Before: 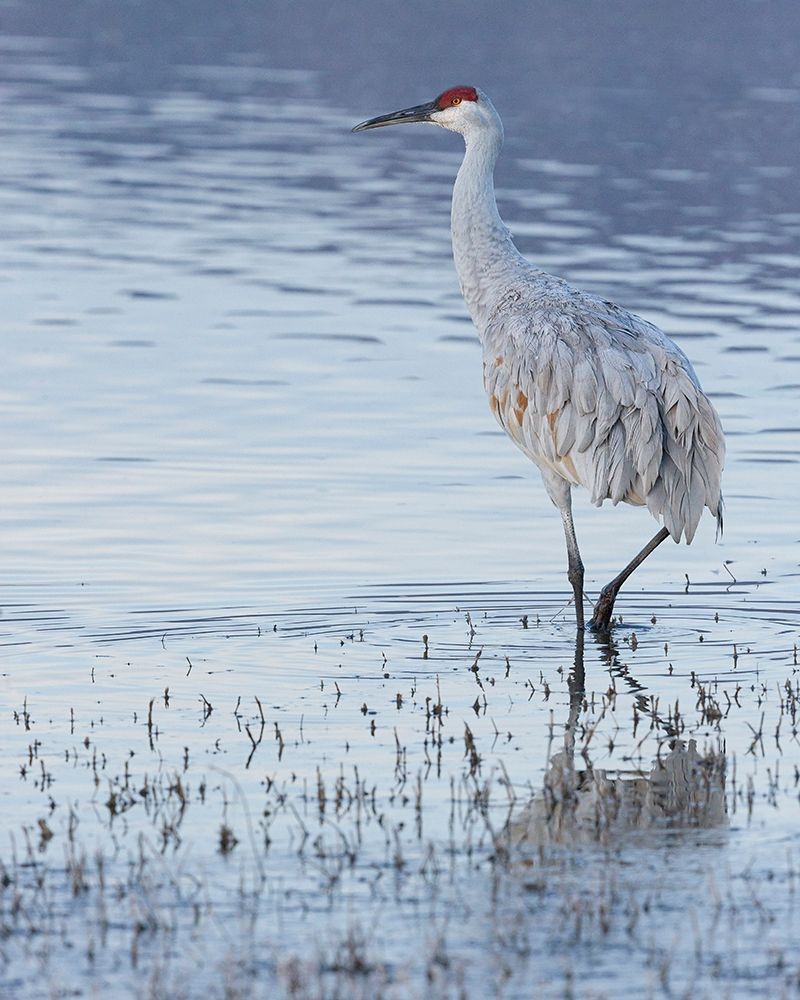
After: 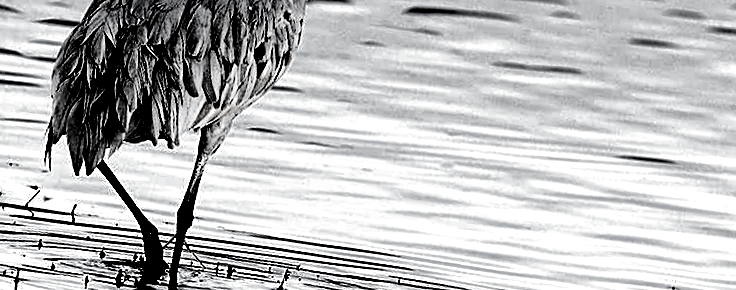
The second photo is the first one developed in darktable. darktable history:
levels: mode automatic, black 8.58%, gray 59.42%, levels [0, 0.445, 1]
crop and rotate: angle 16.12°, top 30.835%, bottom 35.653%
tone equalizer: -8 EV -0.417 EV, -7 EV -0.389 EV, -6 EV -0.333 EV, -5 EV -0.222 EV, -3 EV 0.222 EV, -2 EV 0.333 EV, -1 EV 0.389 EV, +0 EV 0.417 EV, edges refinement/feathering 500, mask exposure compensation -1.57 EV, preserve details no
sharpen: on, module defaults
rotate and perspective: rotation 9.12°, automatic cropping off
exposure: black level correction 0, exposure 1.75 EV, compensate exposure bias true, compensate highlight preservation false
filmic rgb: black relative exposure -5 EV, hardness 2.88, contrast 1.3, highlights saturation mix -30%
